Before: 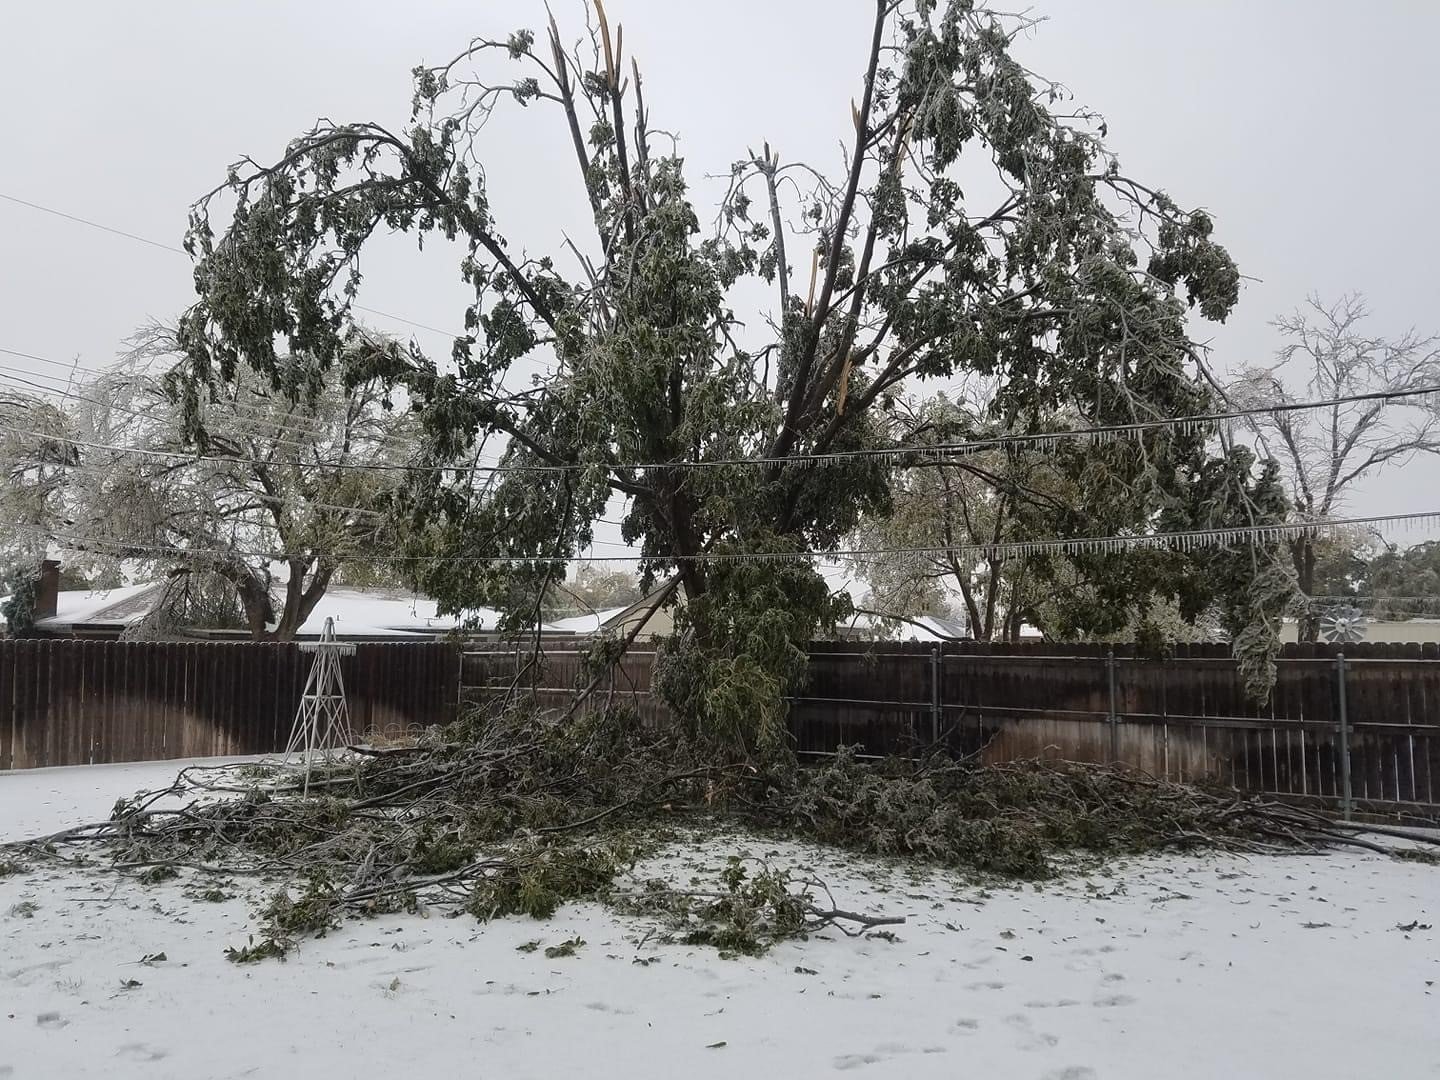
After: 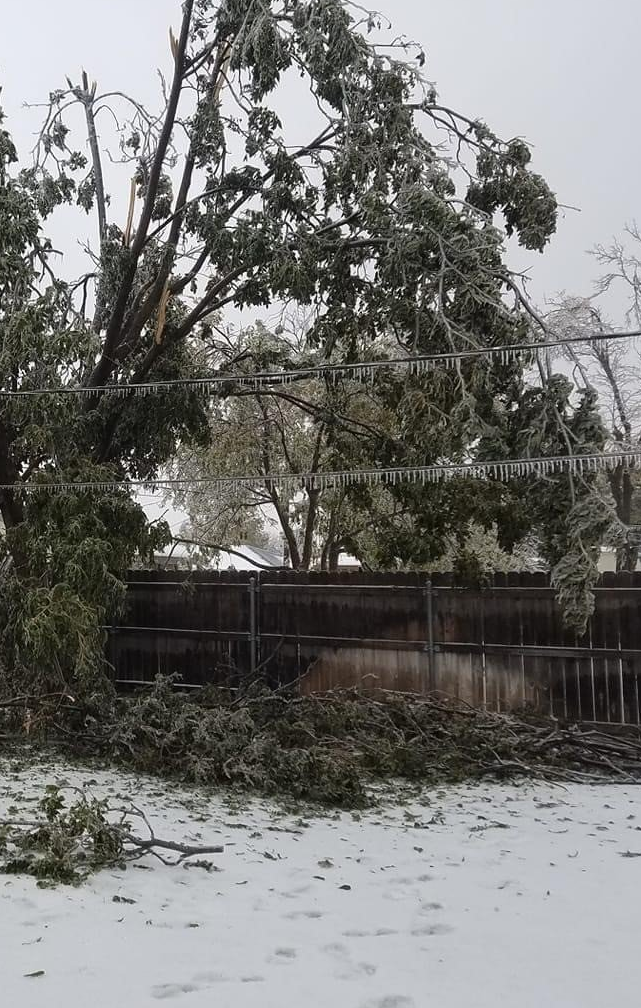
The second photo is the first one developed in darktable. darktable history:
crop: left 47.41%, top 6.65%, right 8.02%
